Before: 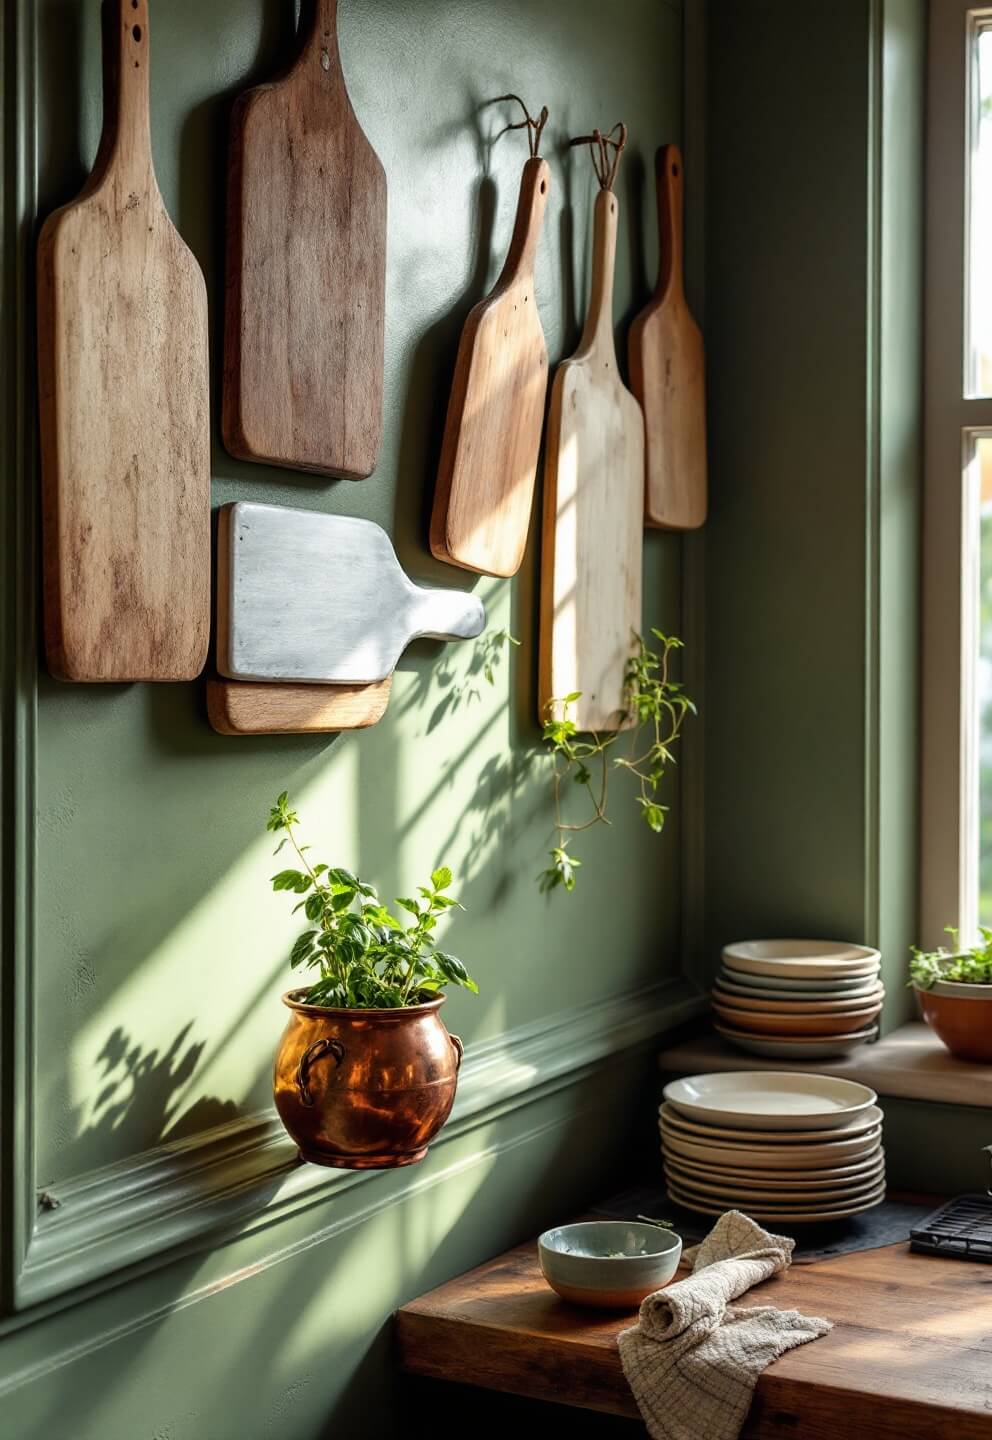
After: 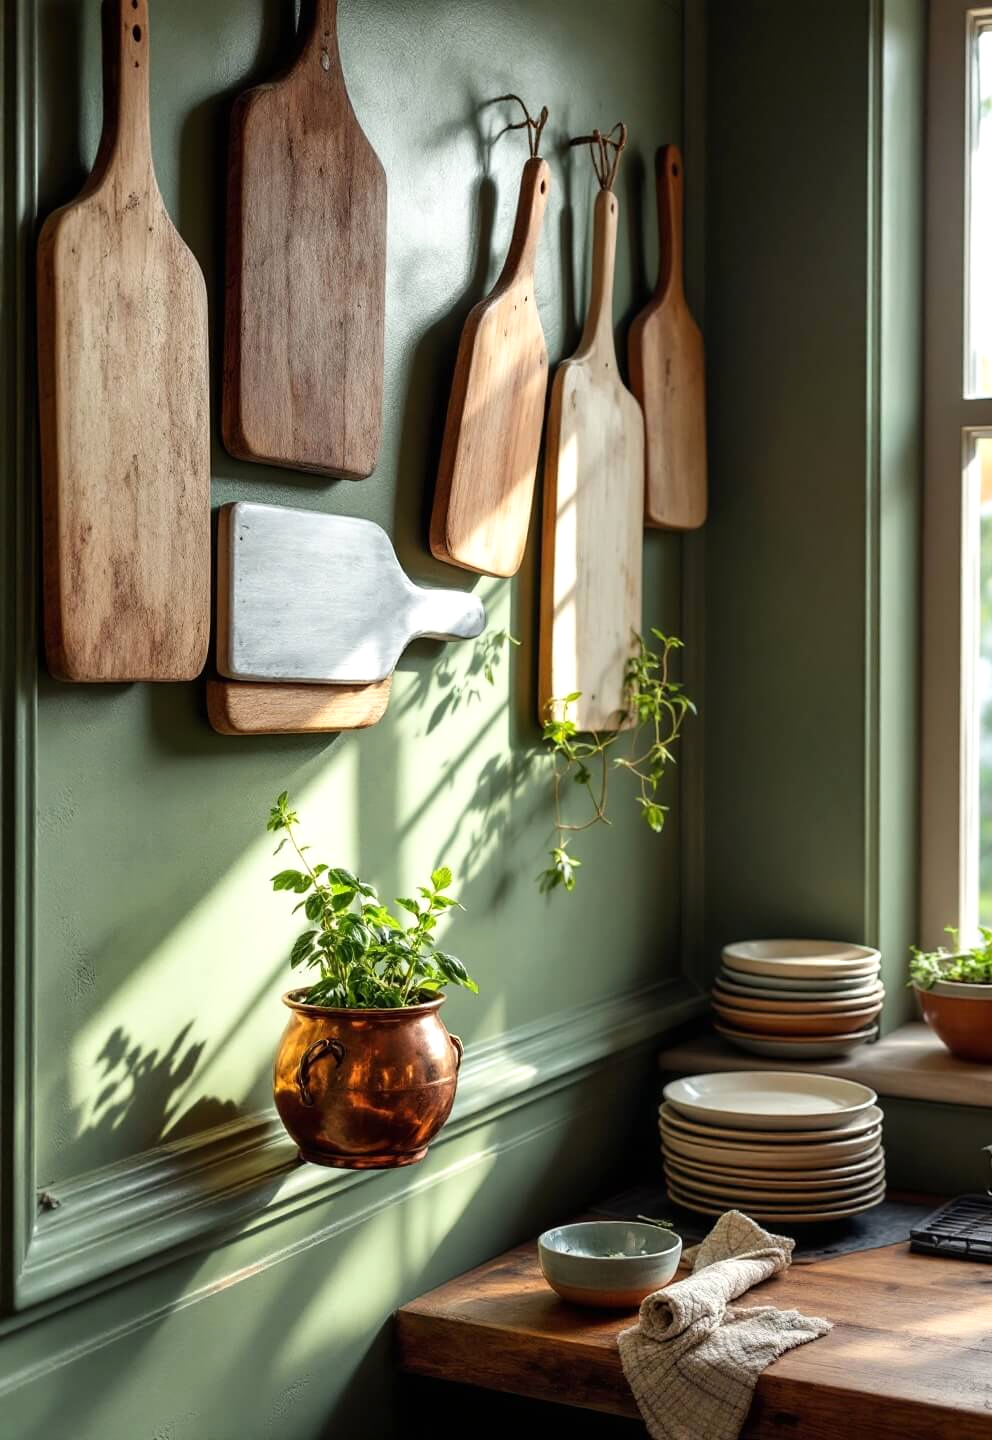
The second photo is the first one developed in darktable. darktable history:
exposure: exposure 0.15 EV, compensate highlight preservation false
